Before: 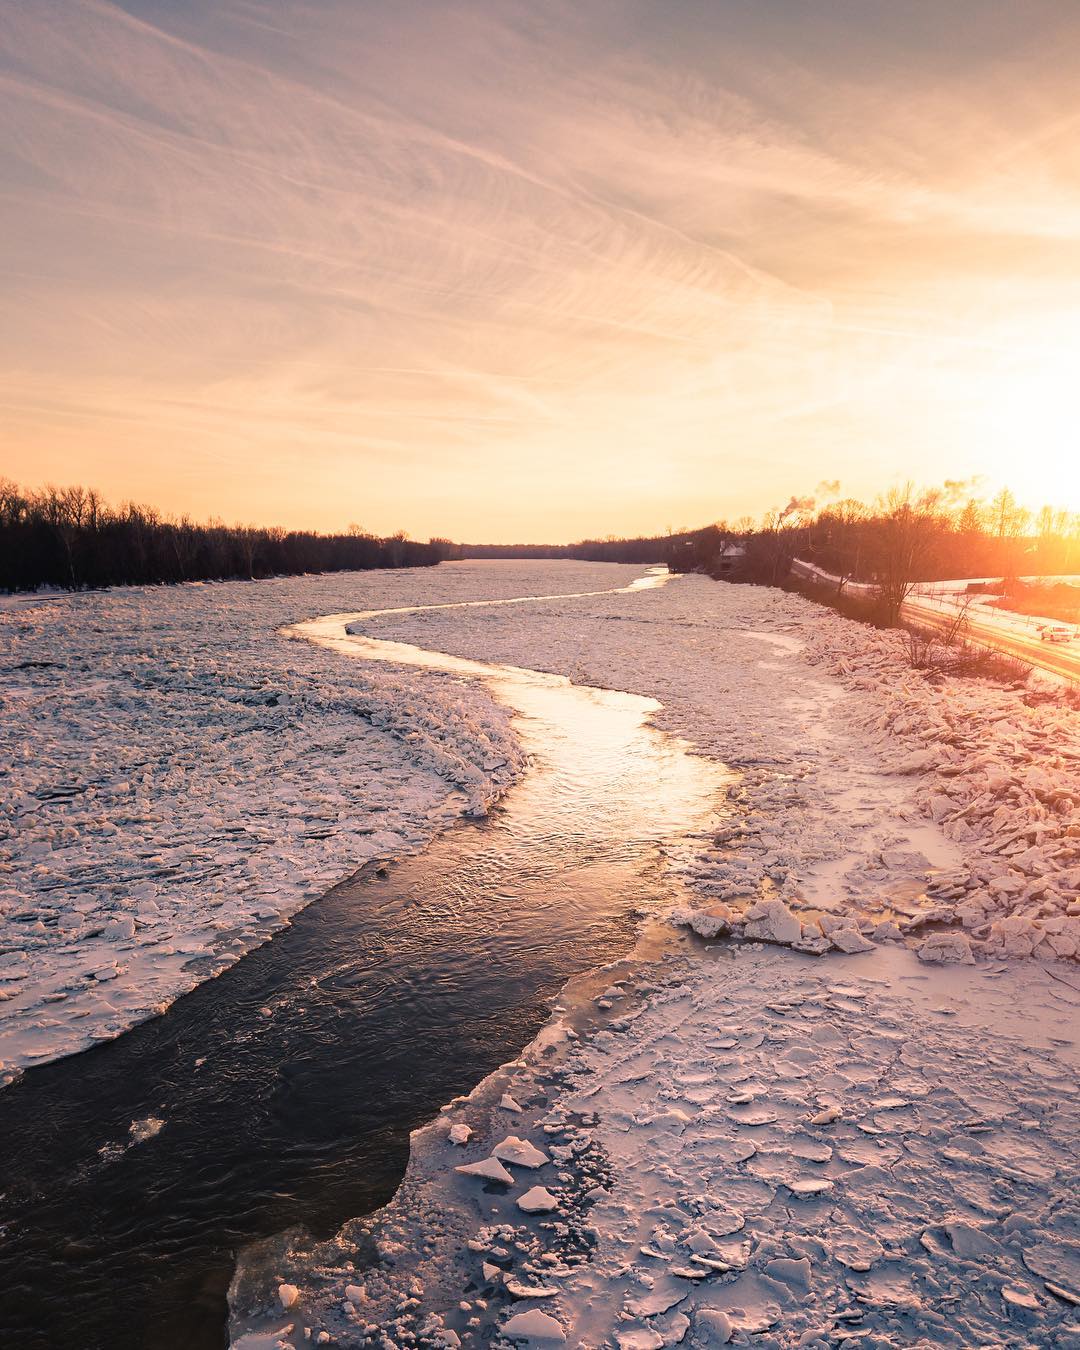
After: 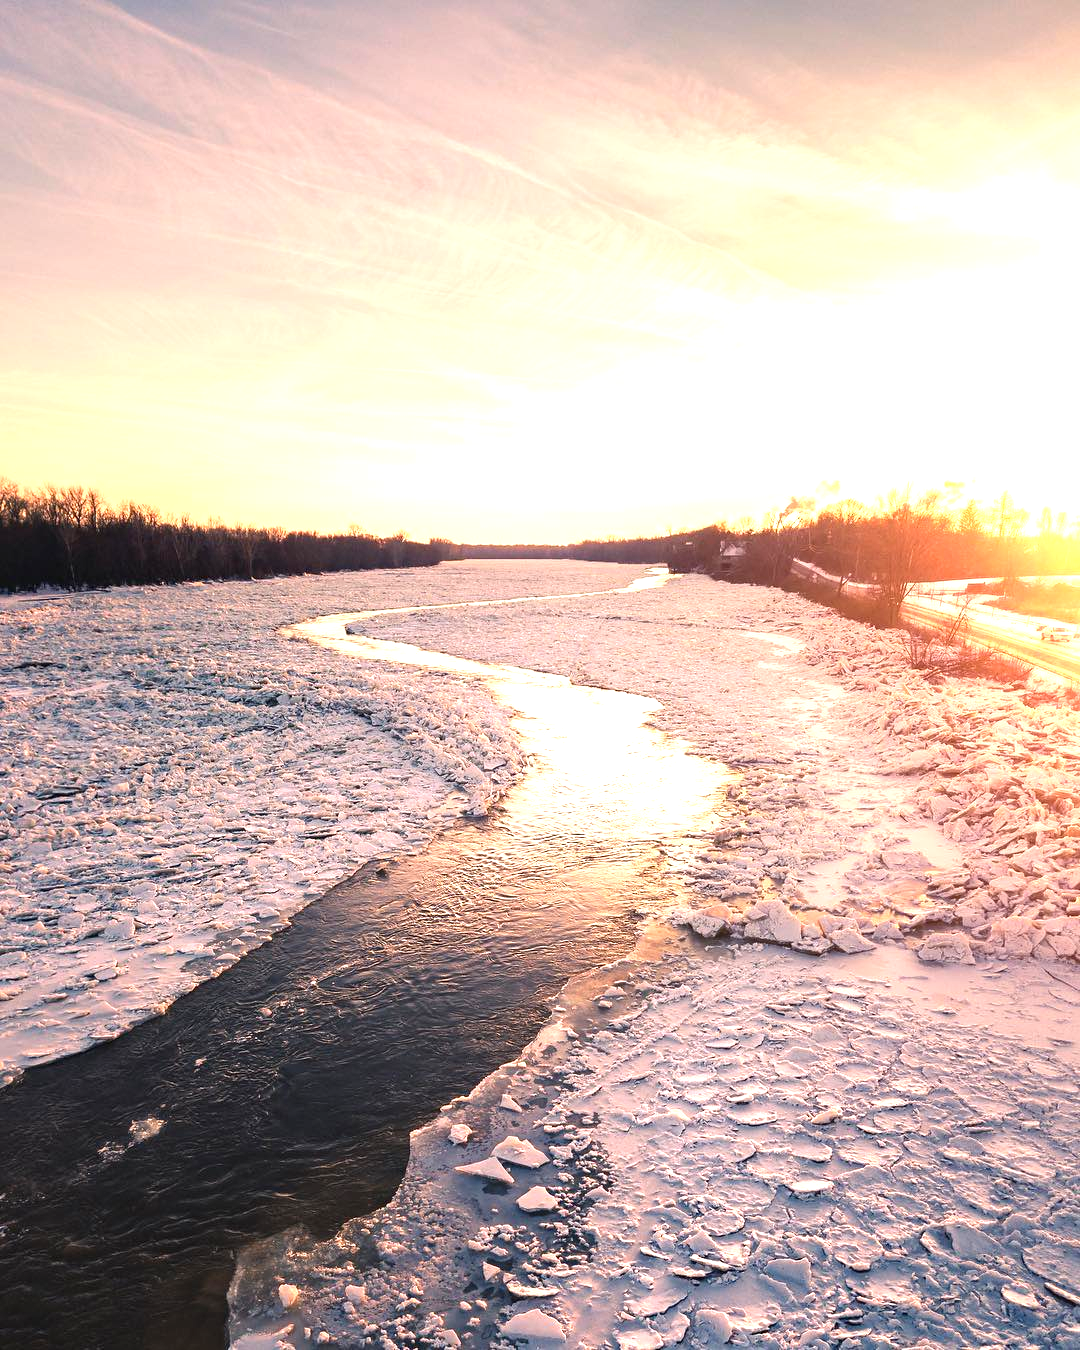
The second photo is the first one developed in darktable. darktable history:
exposure: black level correction 0, exposure 0.931 EV, compensate highlight preservation false
